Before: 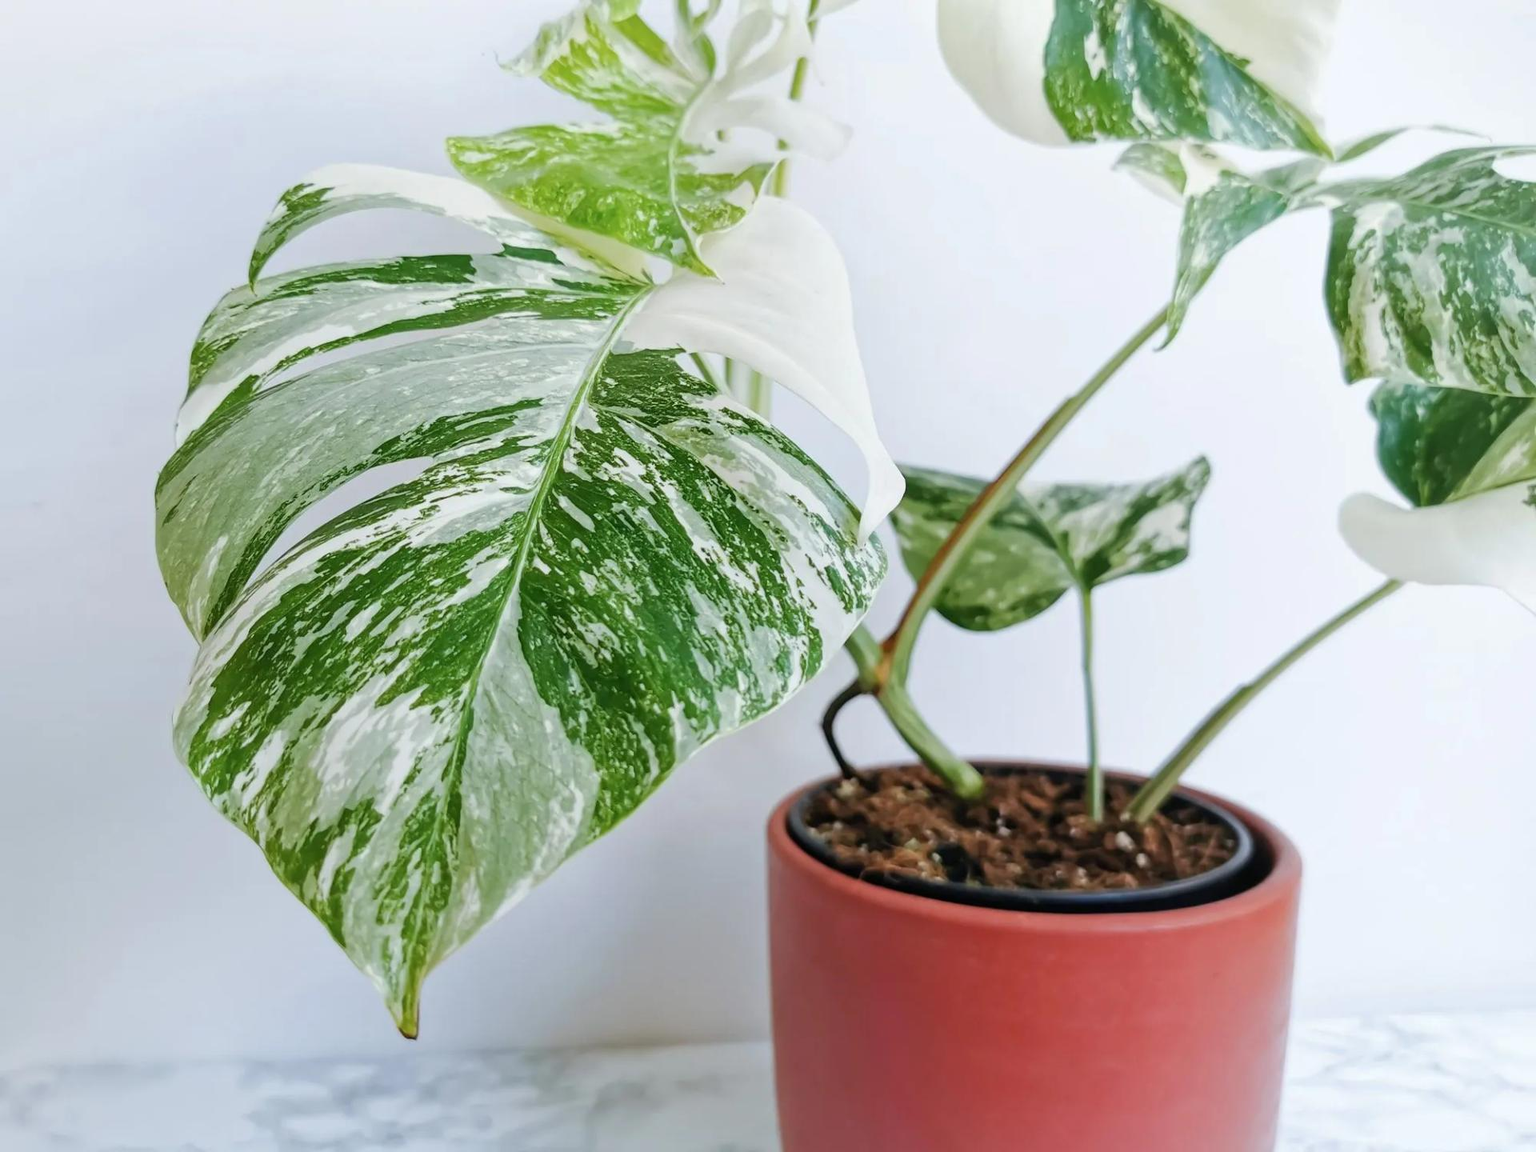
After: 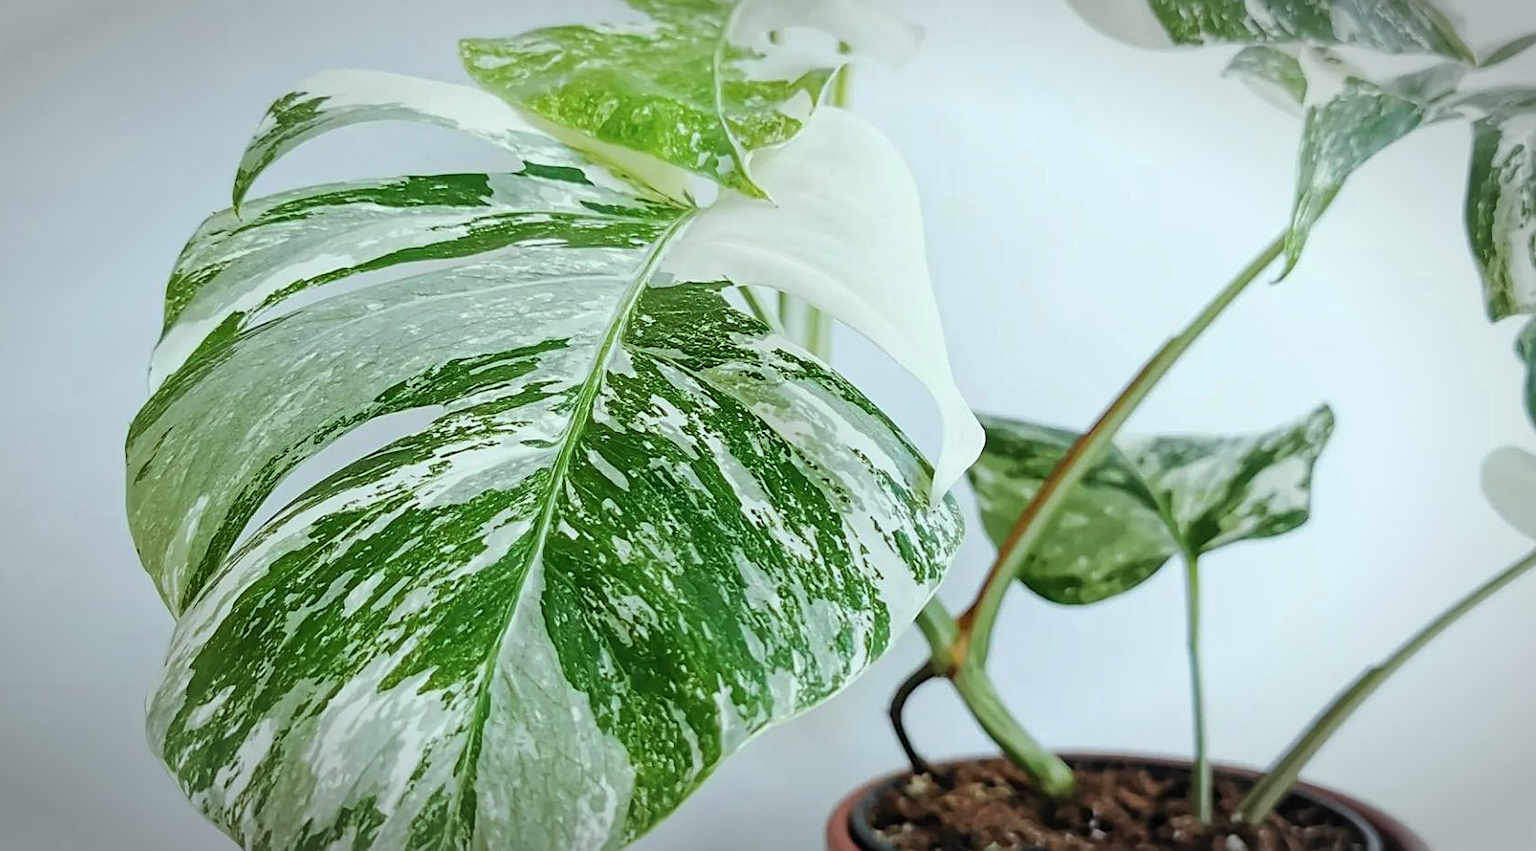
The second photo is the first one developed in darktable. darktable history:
vignetting: automatic ratio true
sharpen: on, module defaults
color correction: highlights a* -6.69, highlights b* 0.49
crop: left 3.015%, top 8.969%, right 9.647%, bottom 26.457%
